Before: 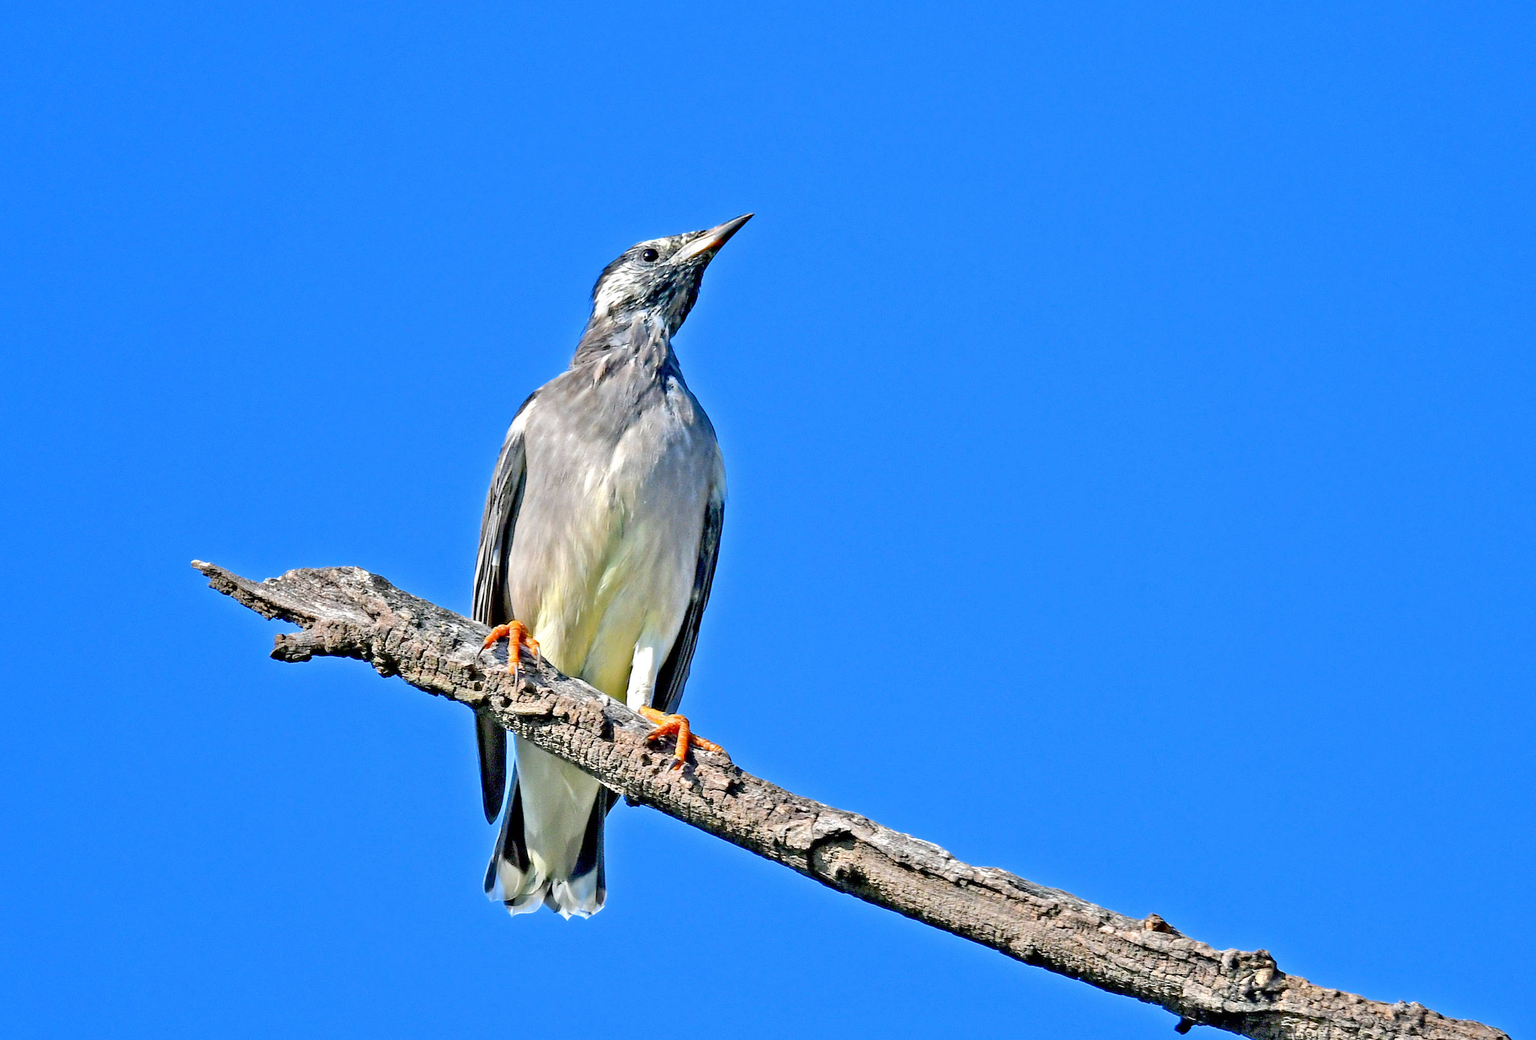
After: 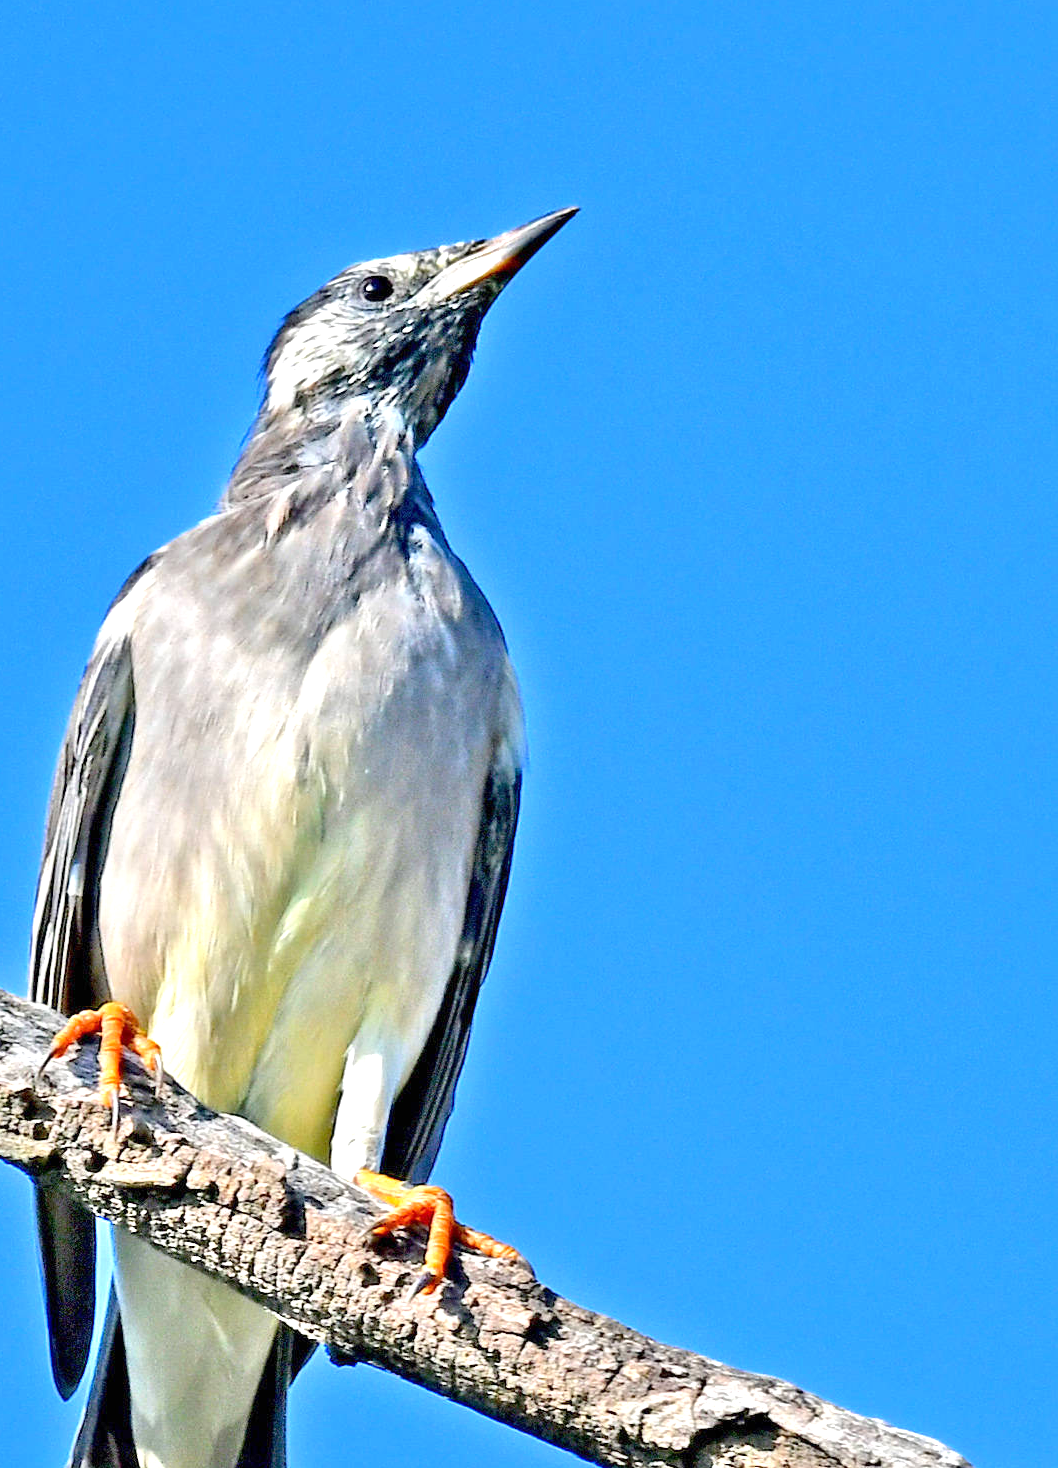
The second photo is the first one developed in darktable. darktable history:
crop and rotate: left 29.789%, top 10.363%, right 34.931%, bottom 17.392%
exposure: exposure 0.807 EV, compensate highlight preservation false
tone equalizer: -8 EV 0.249 EV, -7 EV 0.448 EV, -6 EV 0.44 EV, -5 EV 0.23 EV, -3 EV -0.25 EV, -2 EV -0.407 EV, -1 EV -0.433 EV, +0 EV -0.25 EV
